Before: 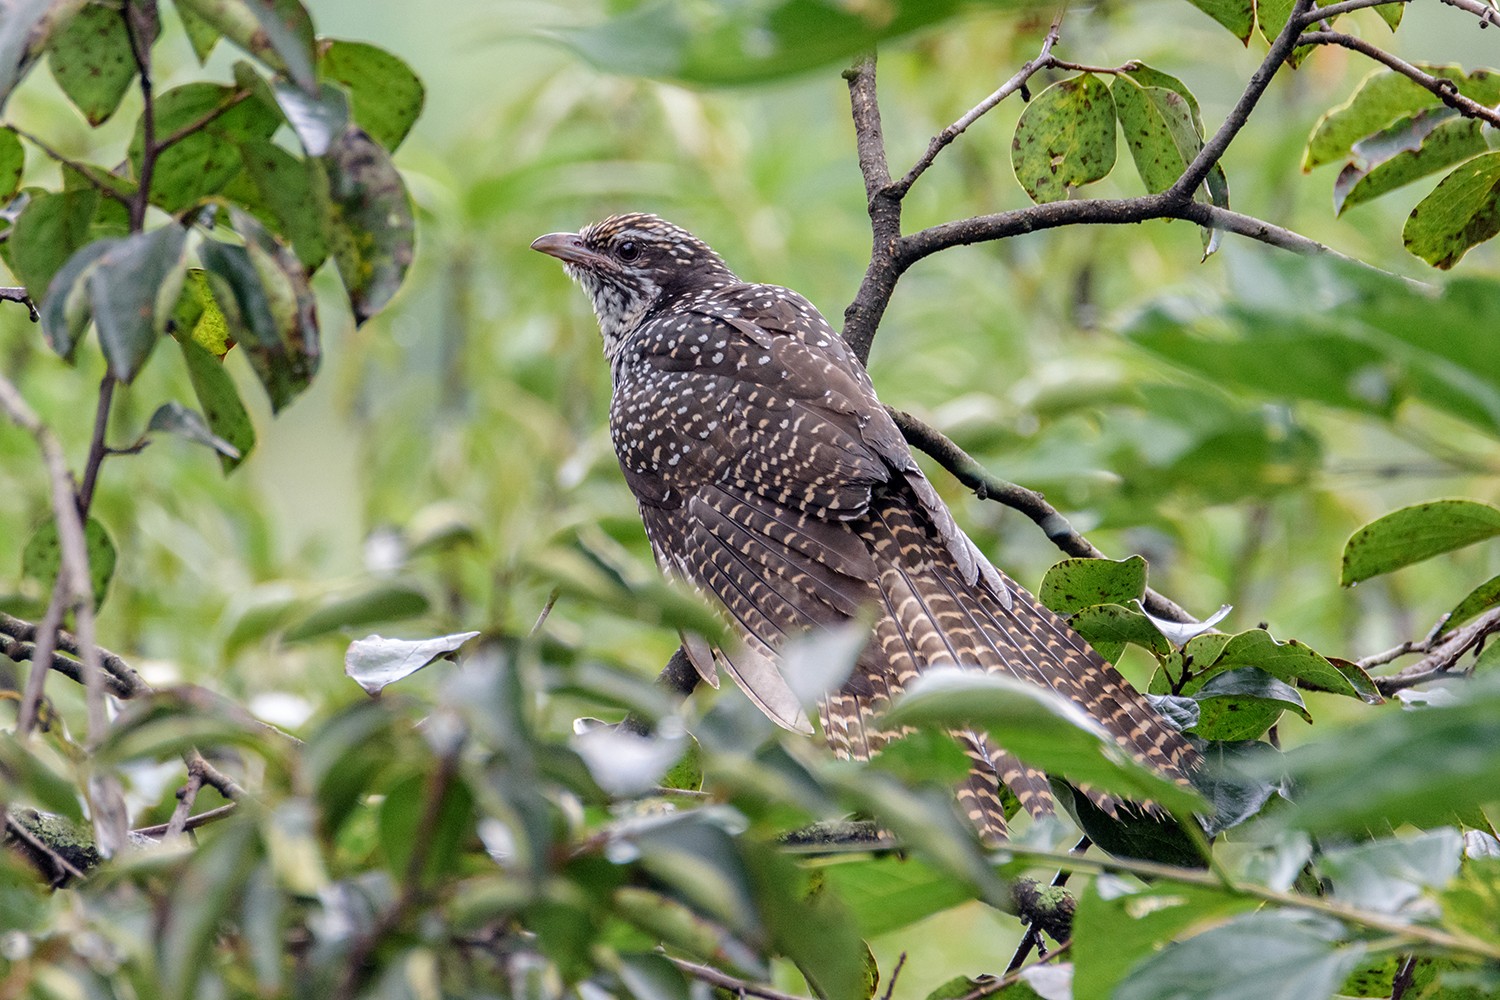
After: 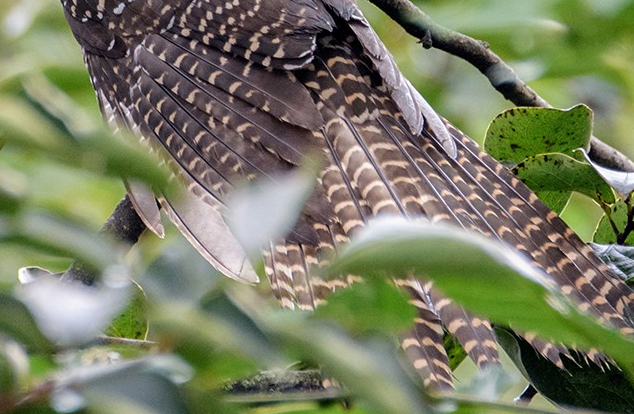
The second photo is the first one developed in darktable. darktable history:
crop: left 37.014%, top 45.176%, right 20.679%, bottom 13.356%
